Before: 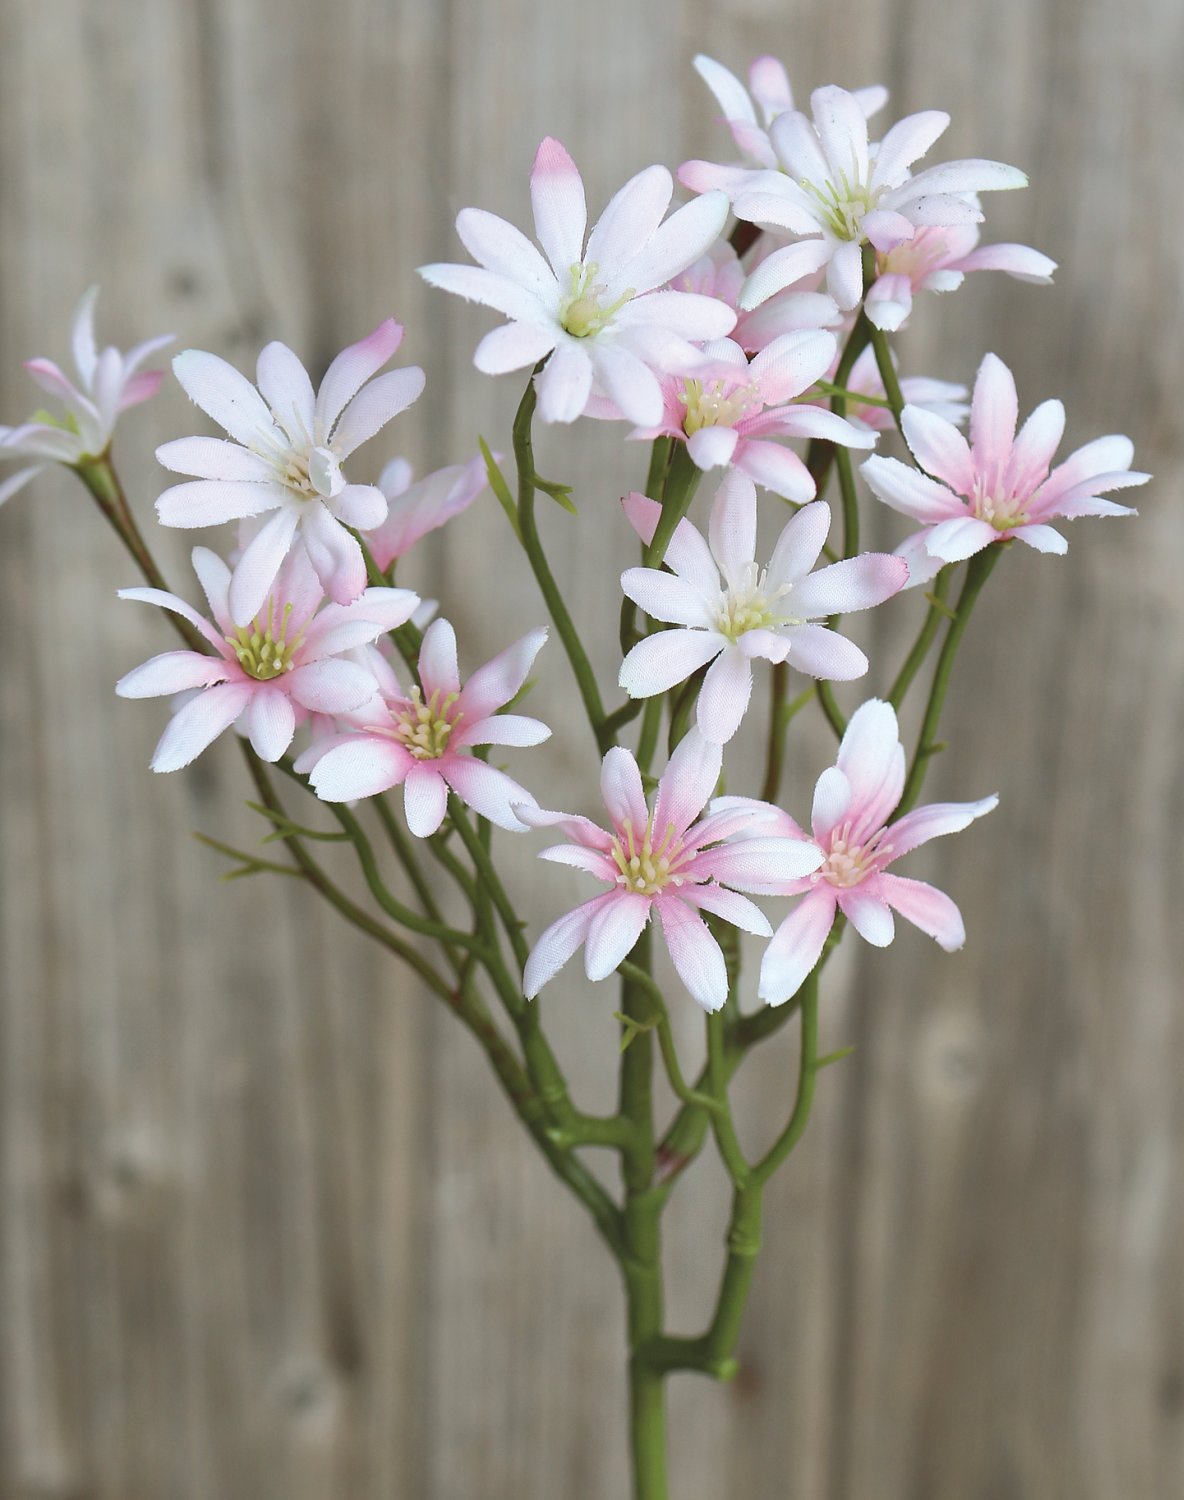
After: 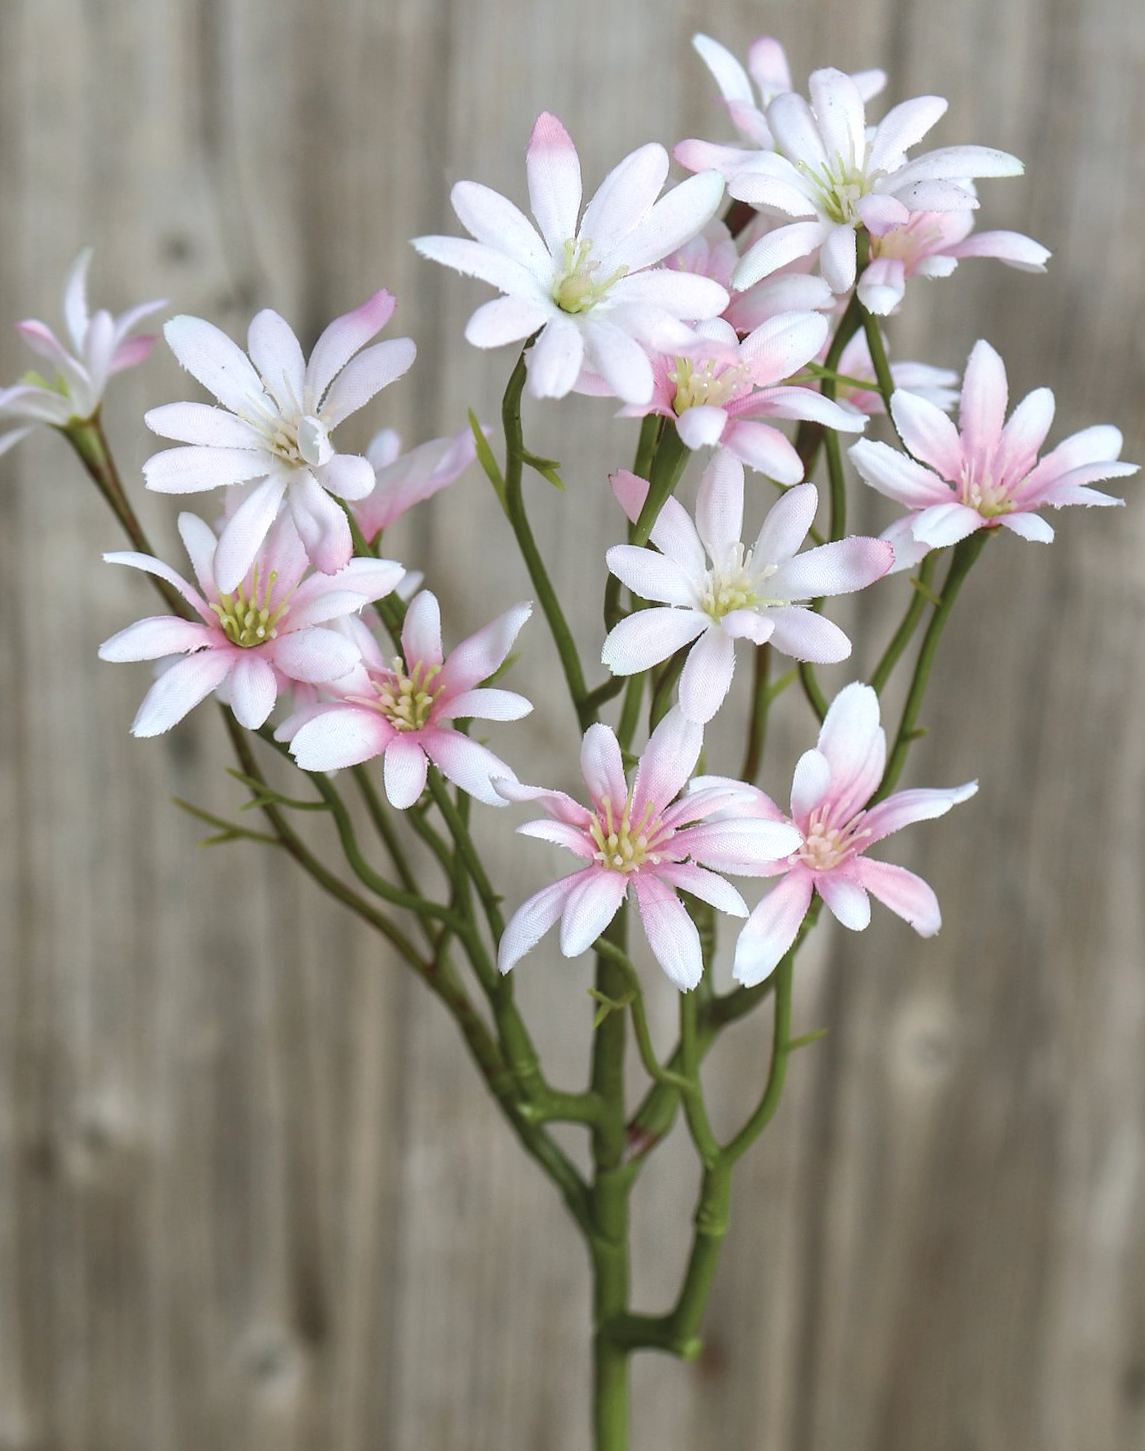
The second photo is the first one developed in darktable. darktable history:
local contrast: on, module defaults
crop and rotate: angle -1.52°
